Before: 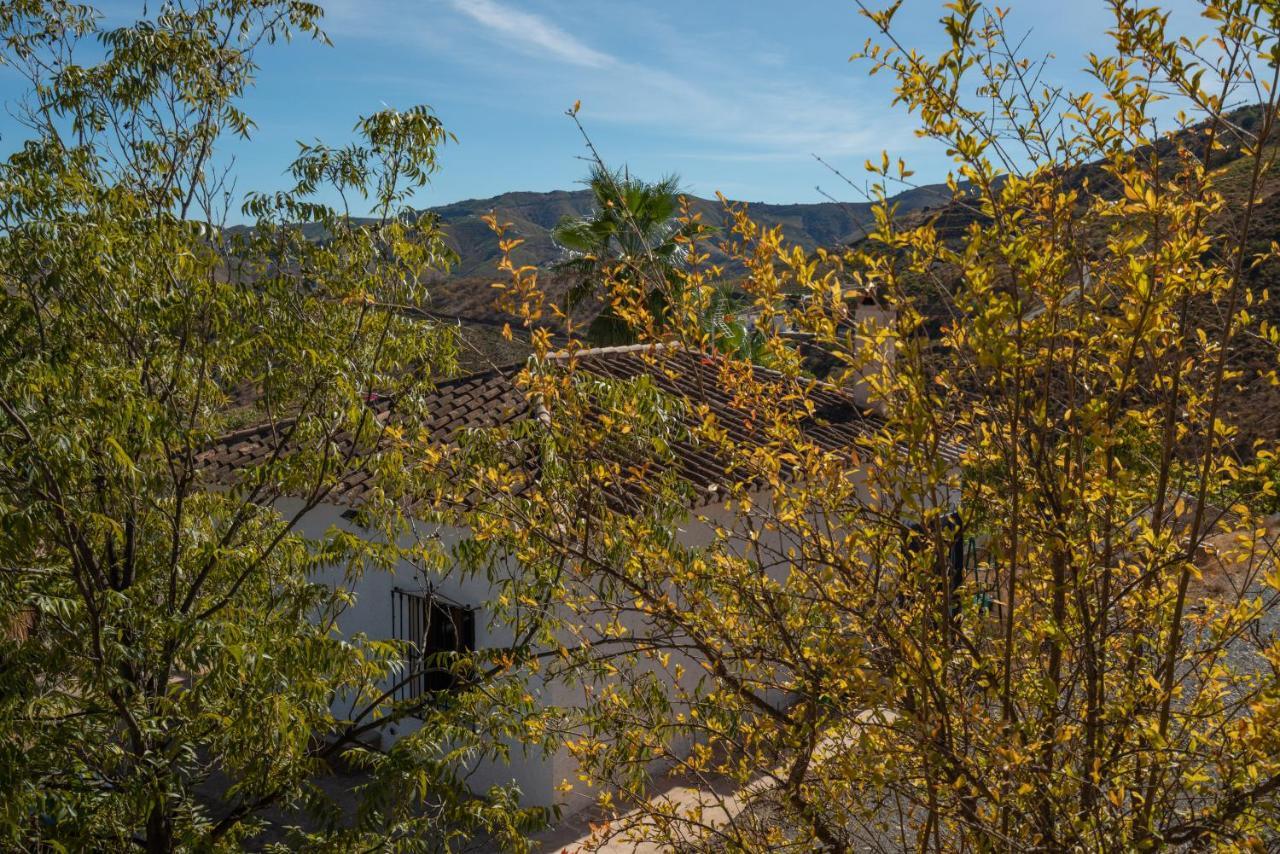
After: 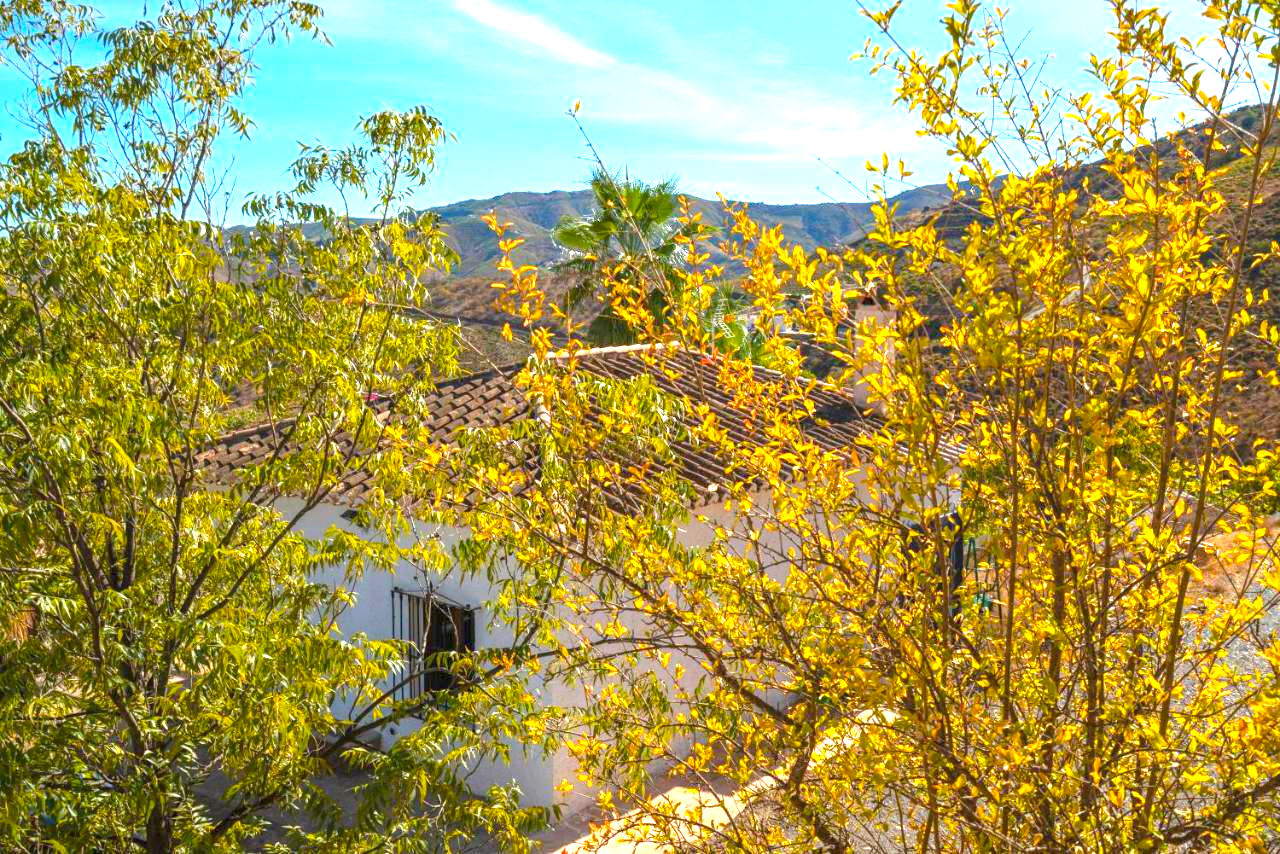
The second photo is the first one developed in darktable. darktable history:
color balance rgb: shadows lift › chroma 0.901%, shadows lift › hue 115.89°, linear chroma grading › global chroma 14.354%, perceptual saturation grading › global saturation 25.088%, contrast -9.551%
exposure: black level correction 0, exposure 1.995 EV, compensate exposure bias true, compensate highlight preservation false
contrast brightness saturation: saturation -0.062
